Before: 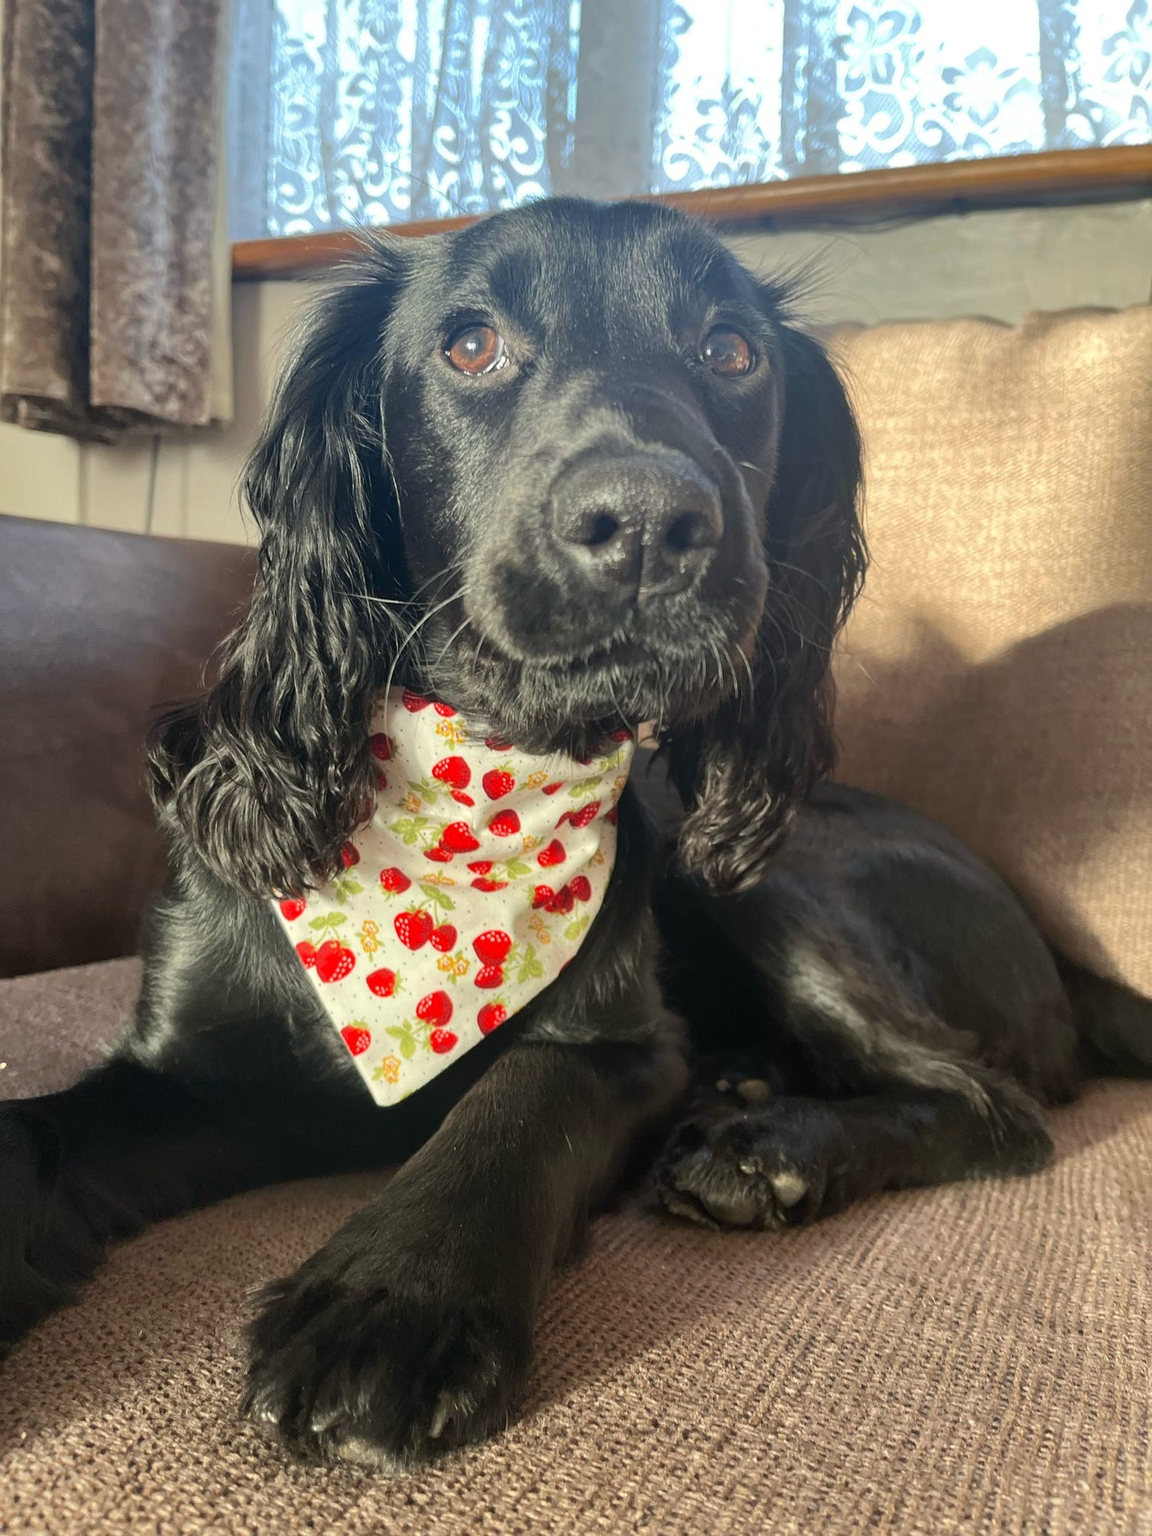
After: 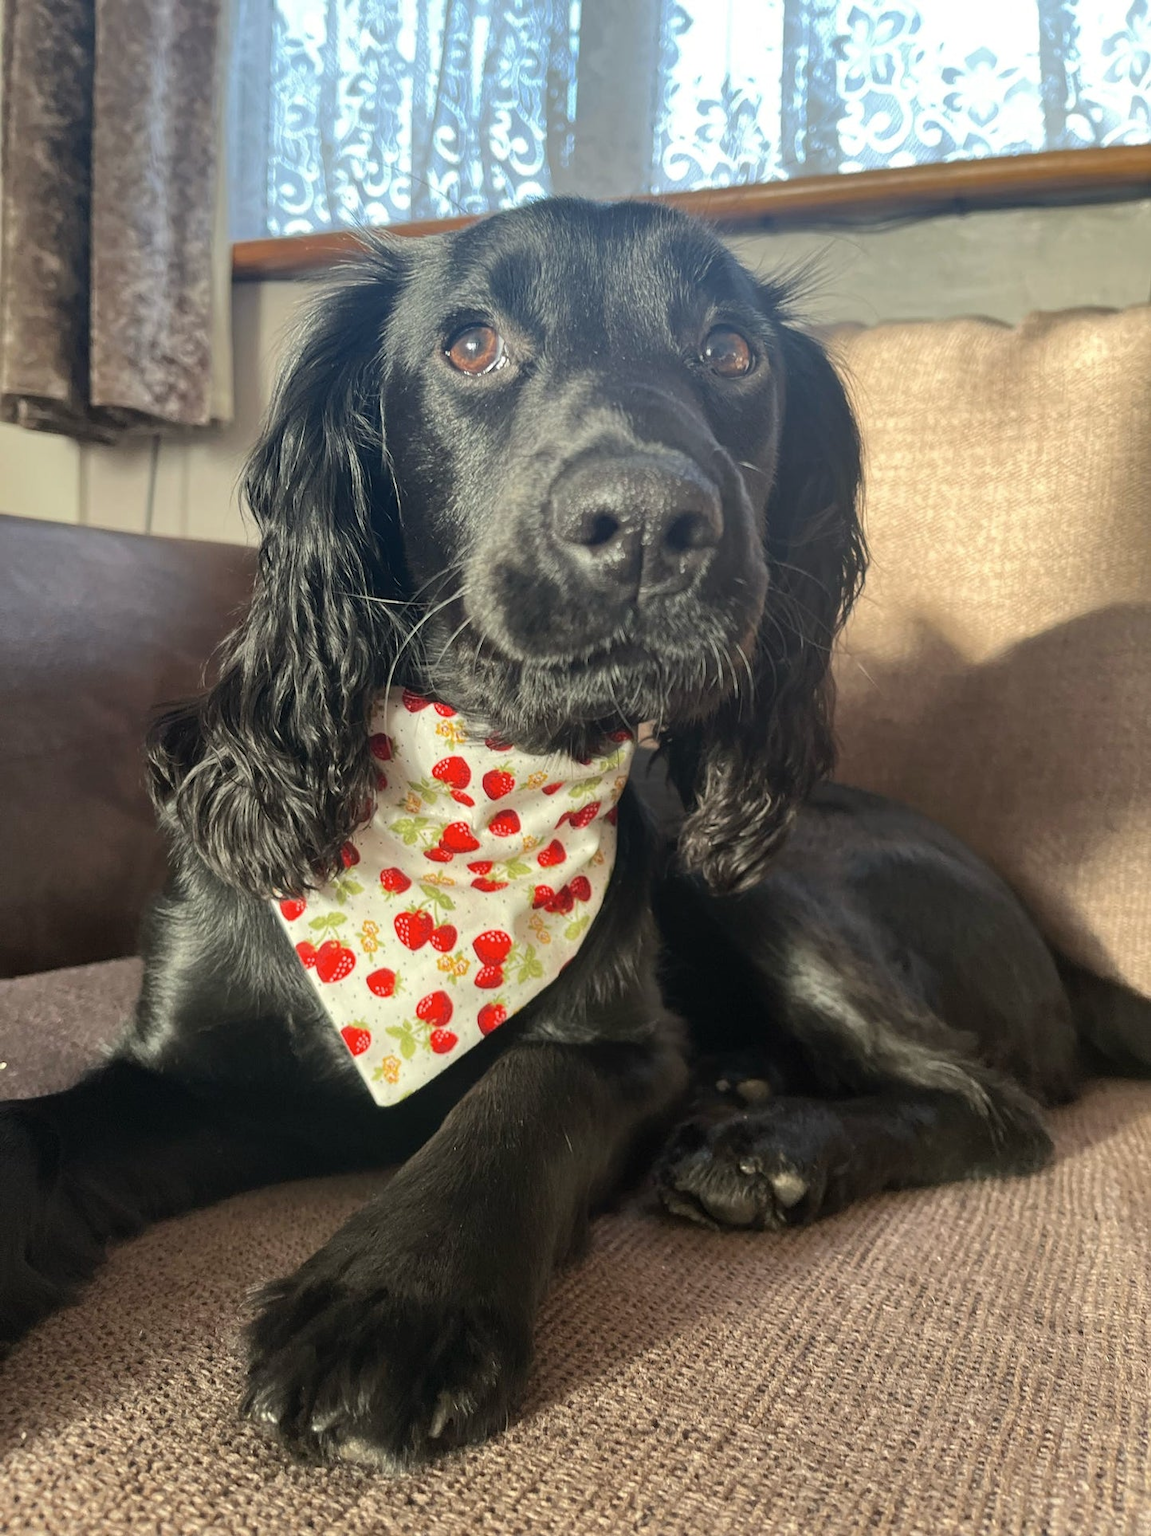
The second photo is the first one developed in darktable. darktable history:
contrast brightness saturation: contrast 0.006, saturation -0.069
